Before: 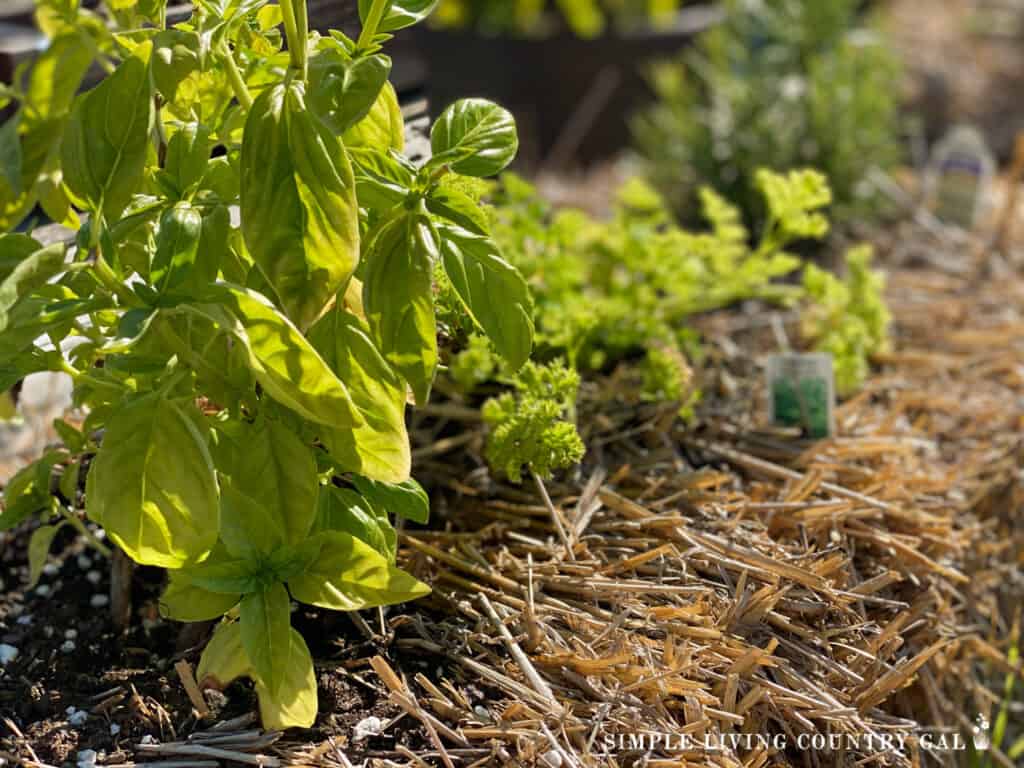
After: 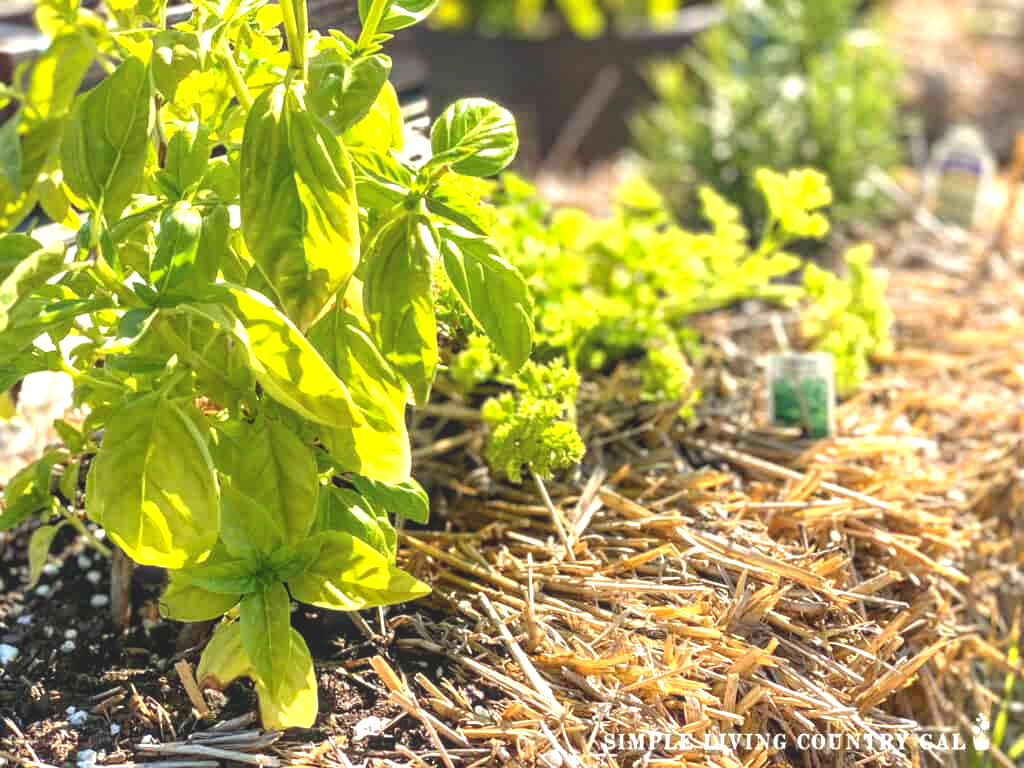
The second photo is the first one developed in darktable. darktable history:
levels: mode automatic, gray 50.8%
local contrast: highlights 48%, shadows 0%, detail 100%
exposure: exposure 0.657 EV
